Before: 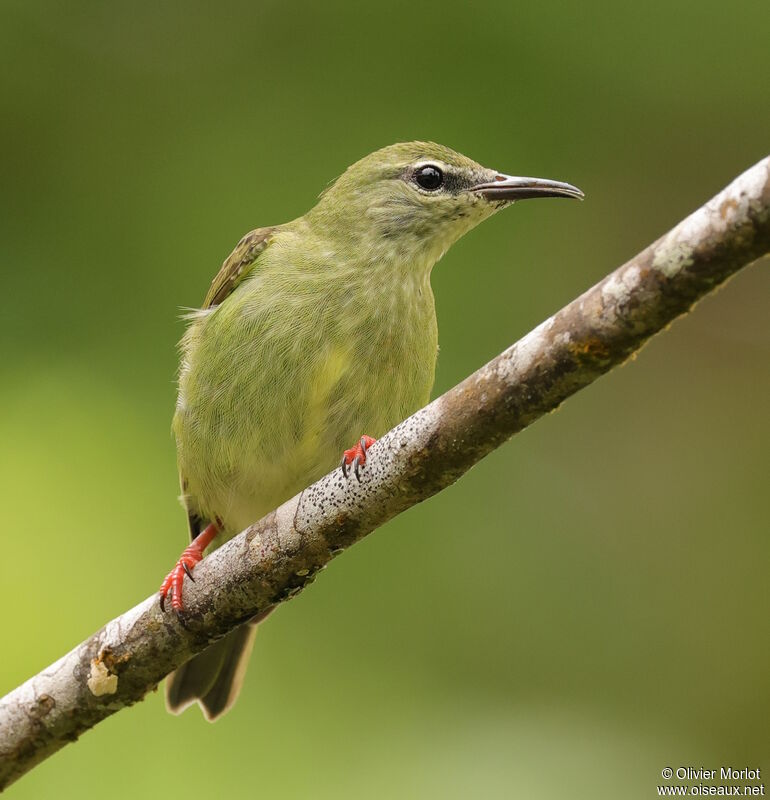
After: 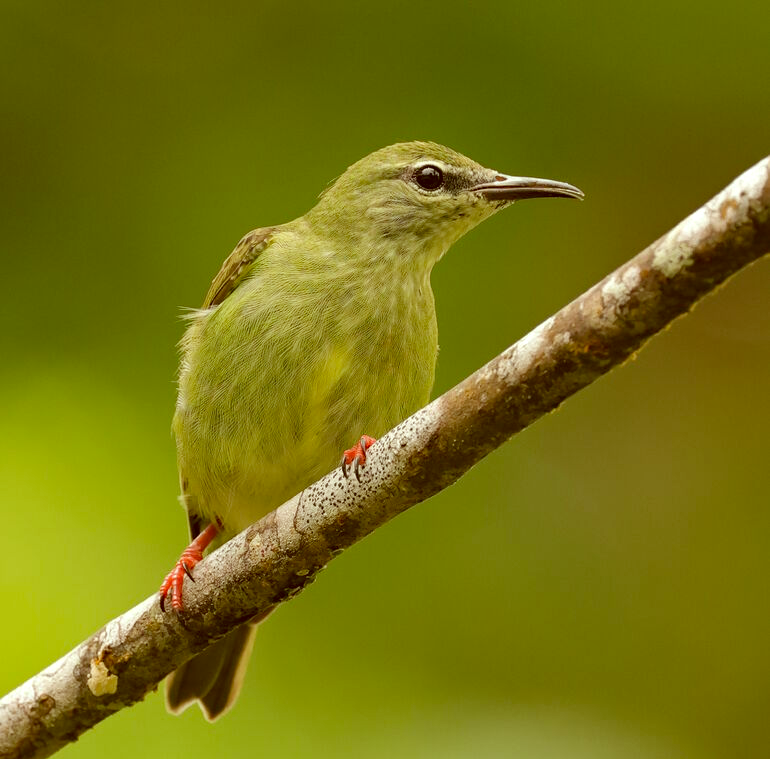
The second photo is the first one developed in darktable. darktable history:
color correction: highlights a* -5.95, highlights b* 9.19, shadows a* 10.04, shadows b* 23.95
crop and rotate: top 0.013%, bottom 5.07%
haze removal: compatibility mode true, adaptive false
tone equalizer: edges refinement/feathering 500, mask exposure compensation -1.57 EV, preserve details no
